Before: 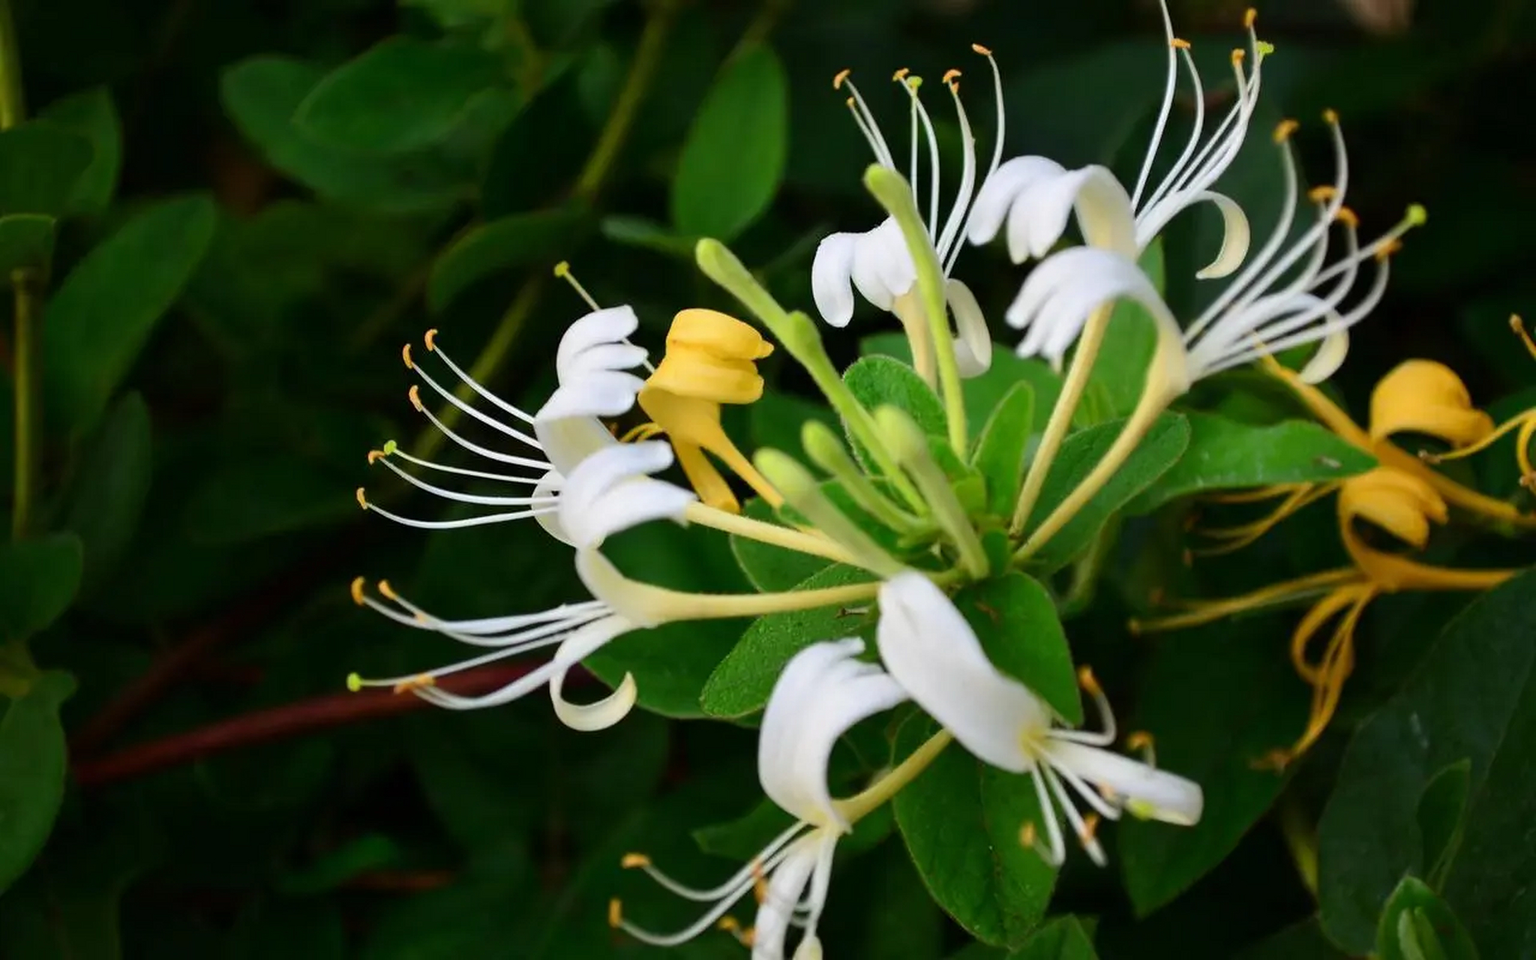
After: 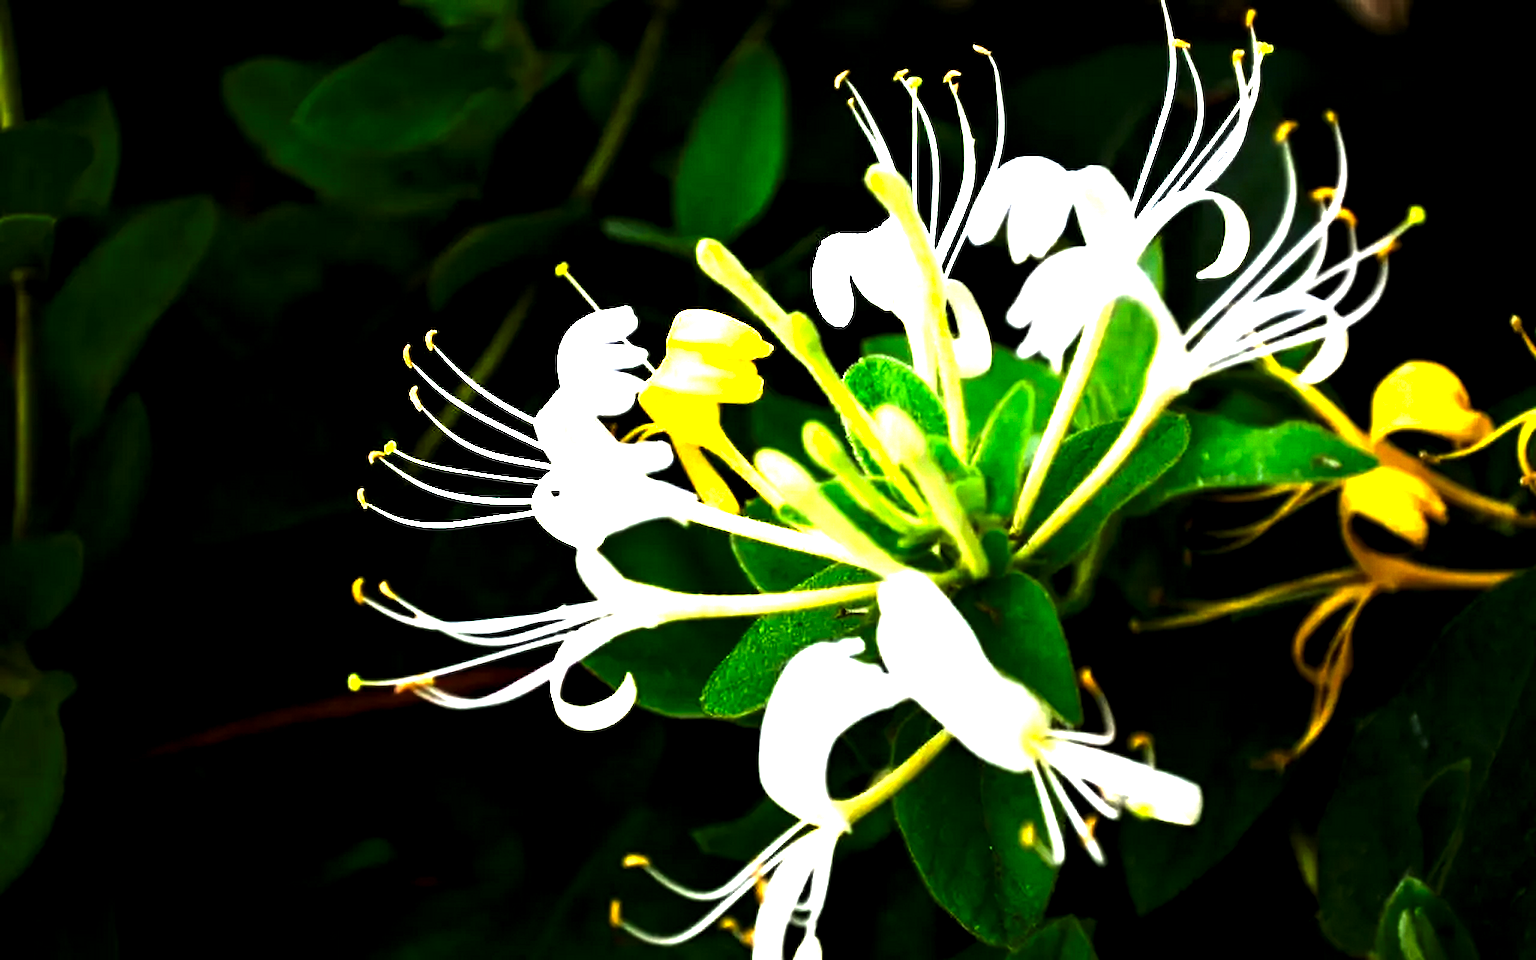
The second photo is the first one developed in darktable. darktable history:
exposure: black level correction 0, exposure 1.28 EV, compensate exposure bias true, compensate highlight preservation false
local contrast: highlights 102%, shadows 103%, detail 119%, midtone range 0.2
levels: levels [0.044, 0.475, 0.791]
contrast brightness saturation: brightness -0.253, saturation 0.197
